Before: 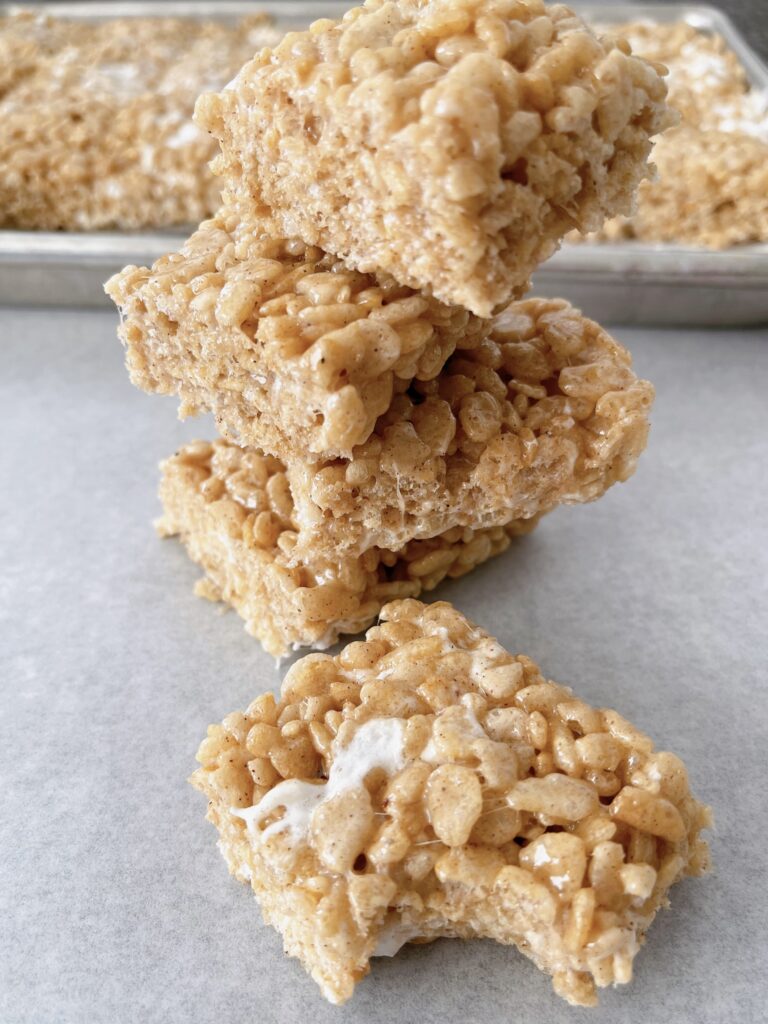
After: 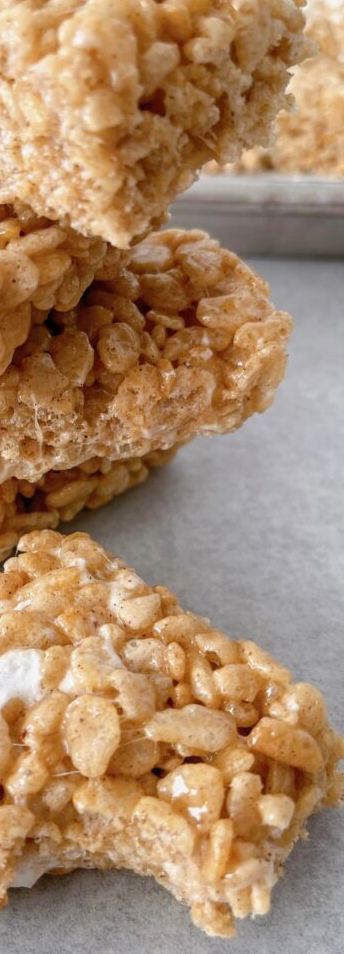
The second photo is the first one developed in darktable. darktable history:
local contrast: detail 110%
crop: left 47.191%, top 6.787%, right 7.959%
